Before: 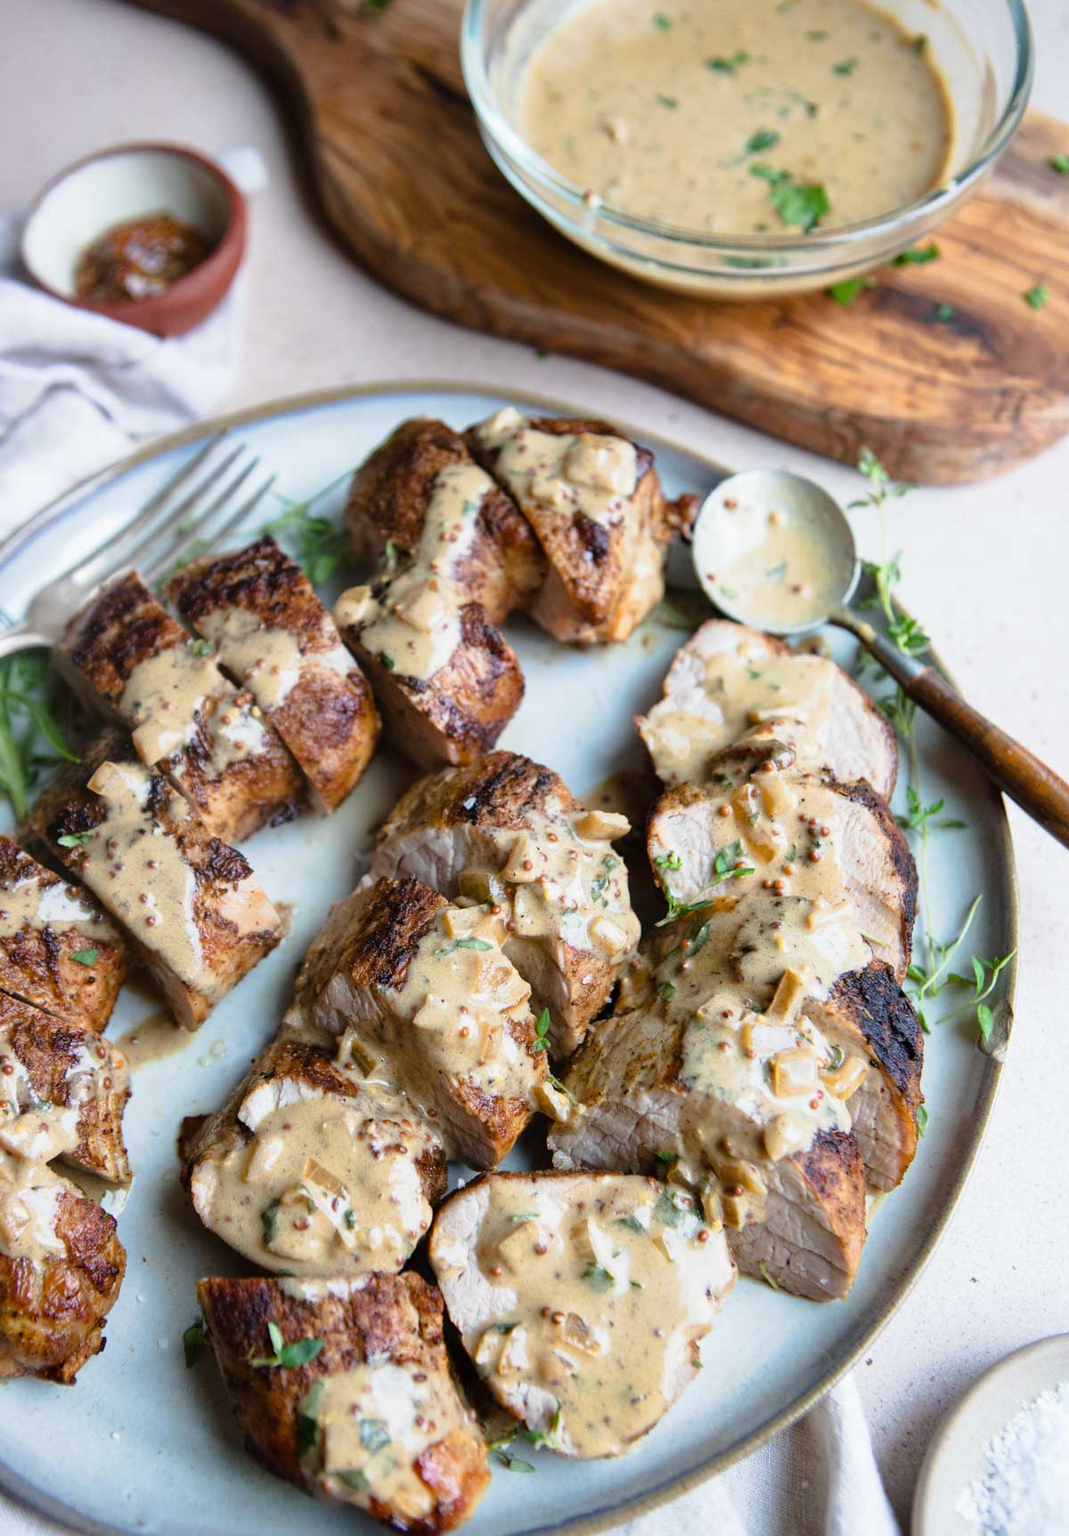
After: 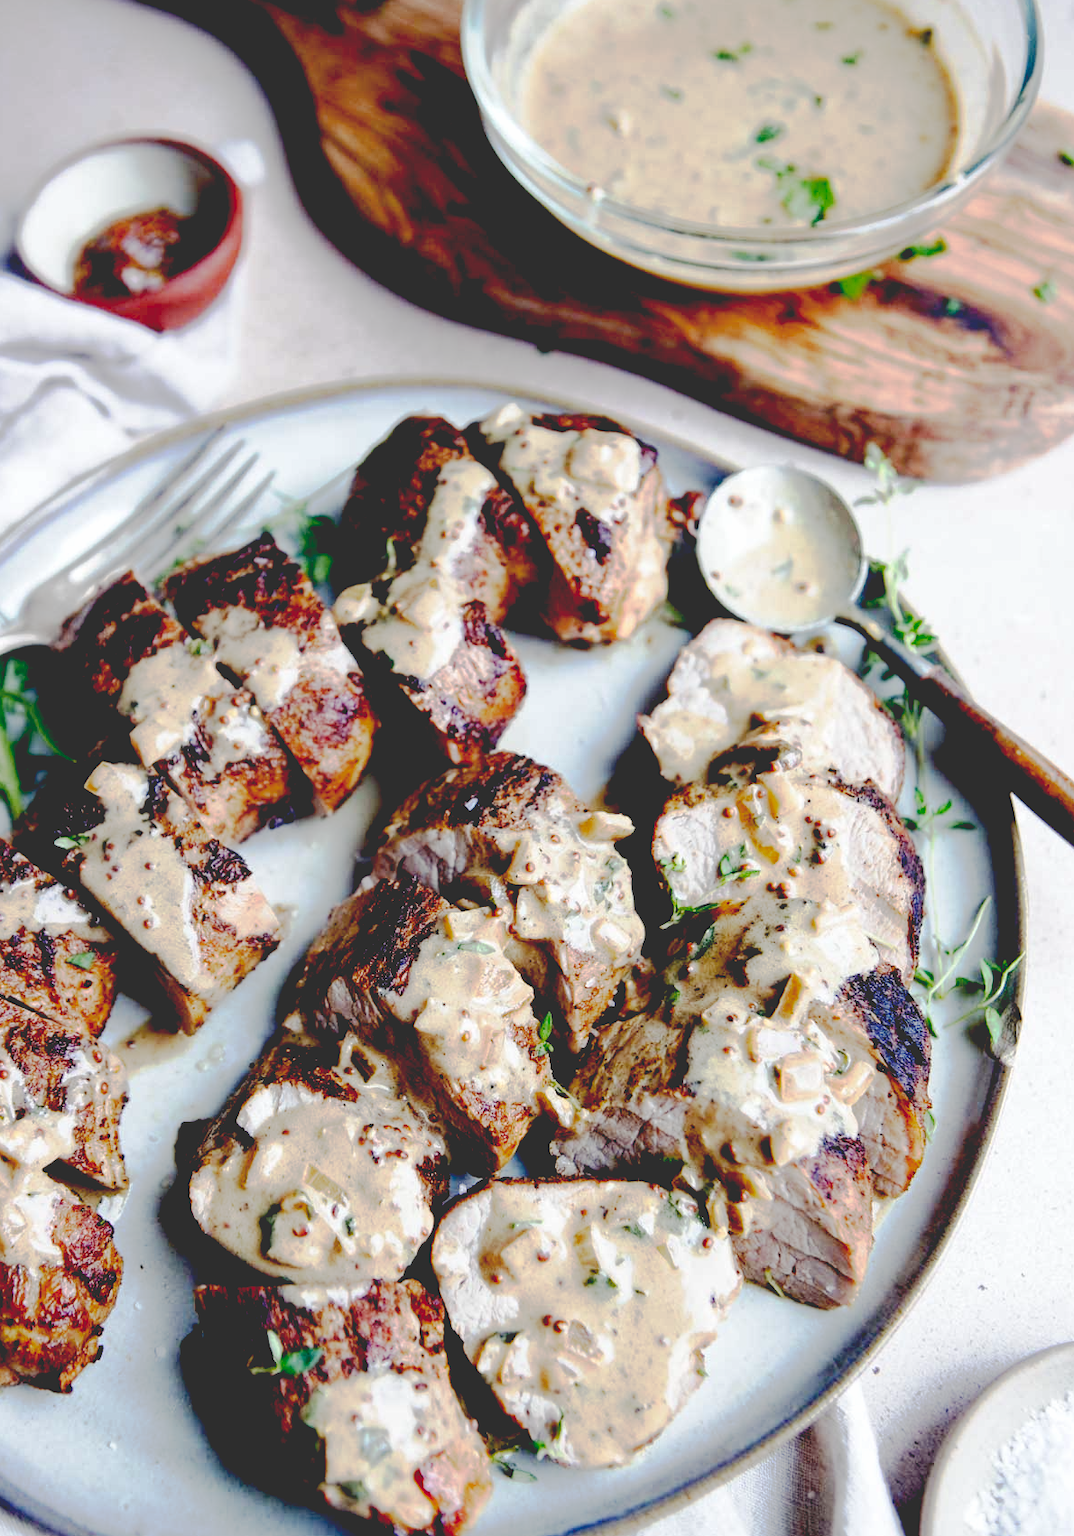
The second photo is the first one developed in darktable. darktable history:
color balance rgb: shadows lift › luminance -21.3%, shadows lift › chroma 6.571%, shadows lift › hue 270.1°, perceptual saturation grading › global saturation 0.428%, perceptual saturation grading › highlights -31.466%, perceptual saturation grading › mid-tones 5.794%, perceptual saturation grading › shadows 17.077%, global vibrance -24.968%
crop: left 0.458%, top 0.647%, right 0.223%, bottom 0.684%
base curve: curves: ch0 [(0.065, 0.026) (0.236, 0.358) (0.53, 0.546) (0.777, 0.841) (0.924, 0.992)], preserve colors none
